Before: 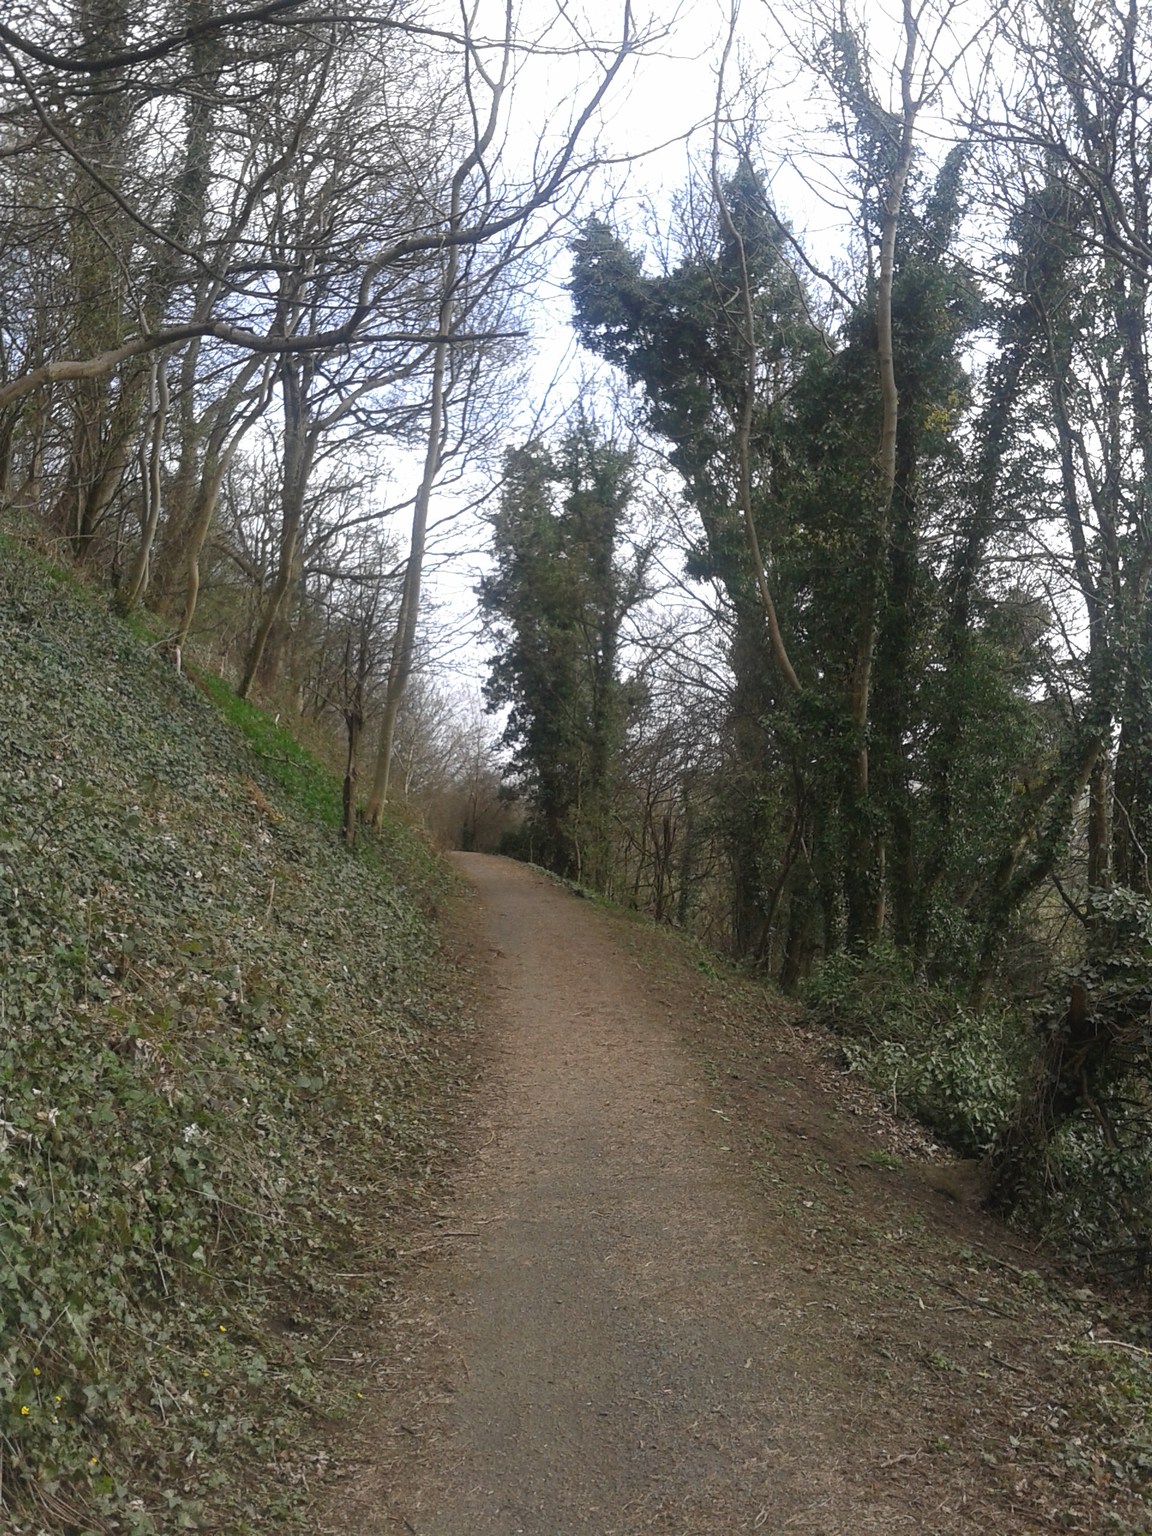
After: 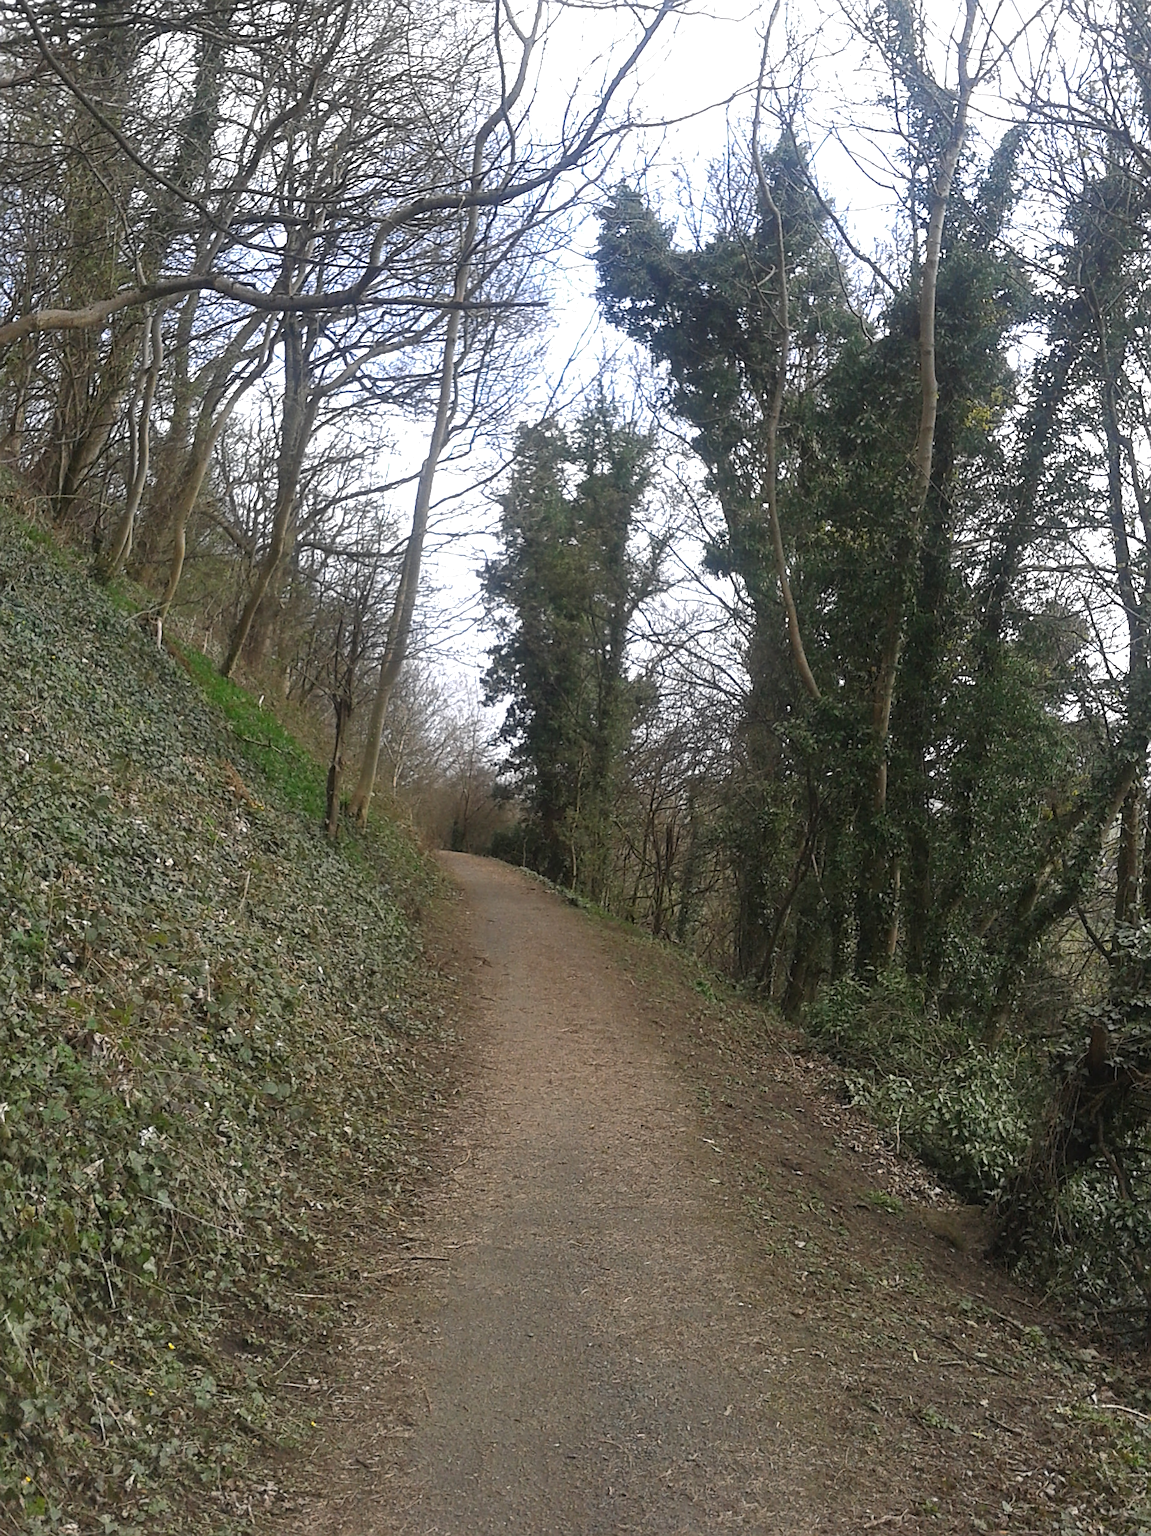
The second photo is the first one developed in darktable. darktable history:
shadows and highlights: shadows 20.73, highlights -19.87, soften with gaussian
crop and rotate: angle -2.82°
exposure: compensate exposure bias true, compensate highlight preservation false
sharpen: on, module defaults
tone equalizer: edges refinement/feathering 500, mask exposure compensation -1.57 EV, preserve details no
levels: levels [0, 0.476, 0.951]
